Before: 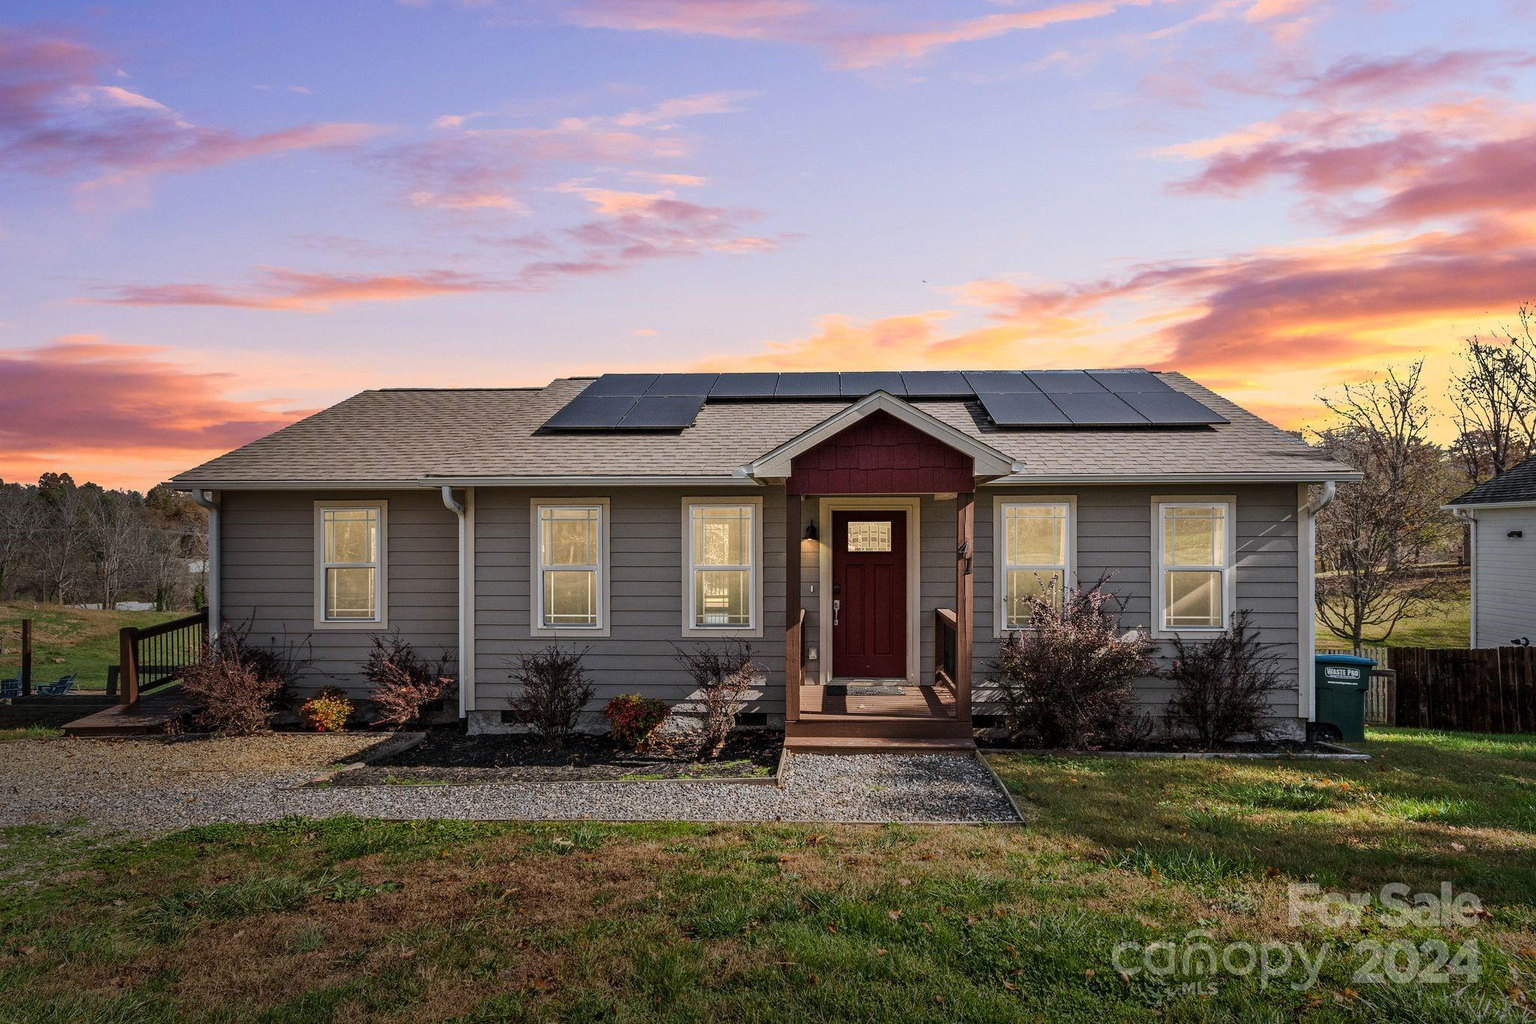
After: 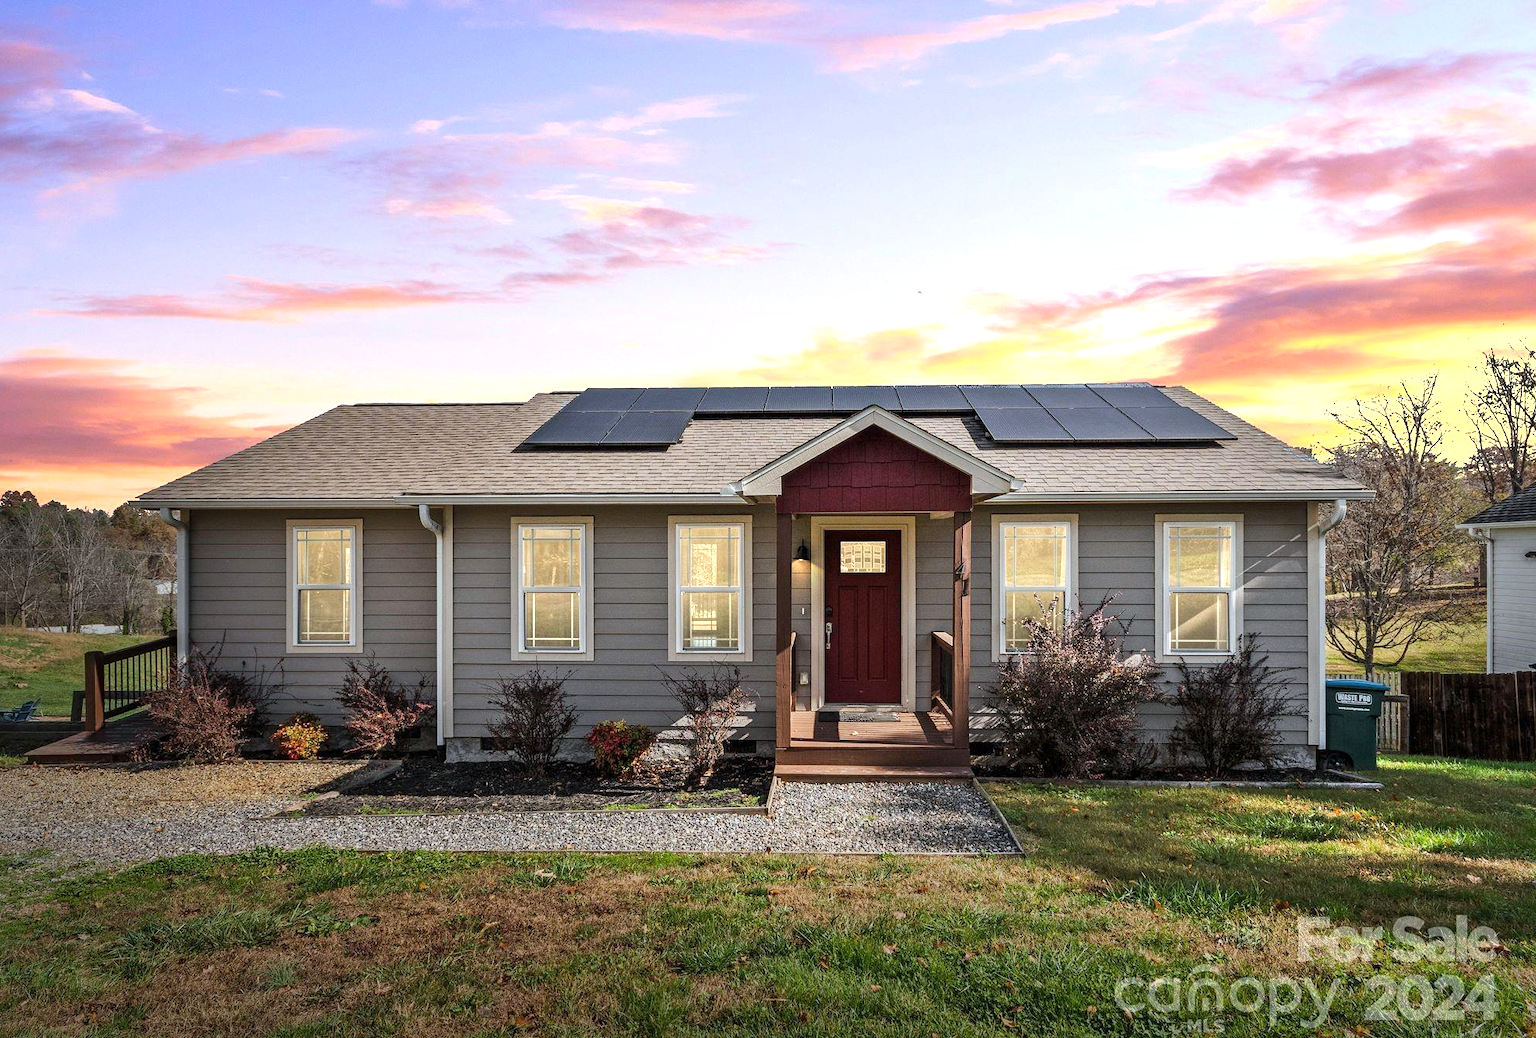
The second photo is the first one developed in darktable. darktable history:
crop and rotate: left 2.536%, right 1.107%, bottom 2.246%
exposure: exposure 0.669 EV, compensate highlight preservation false
white balance: red 0.978, blue 0.999
